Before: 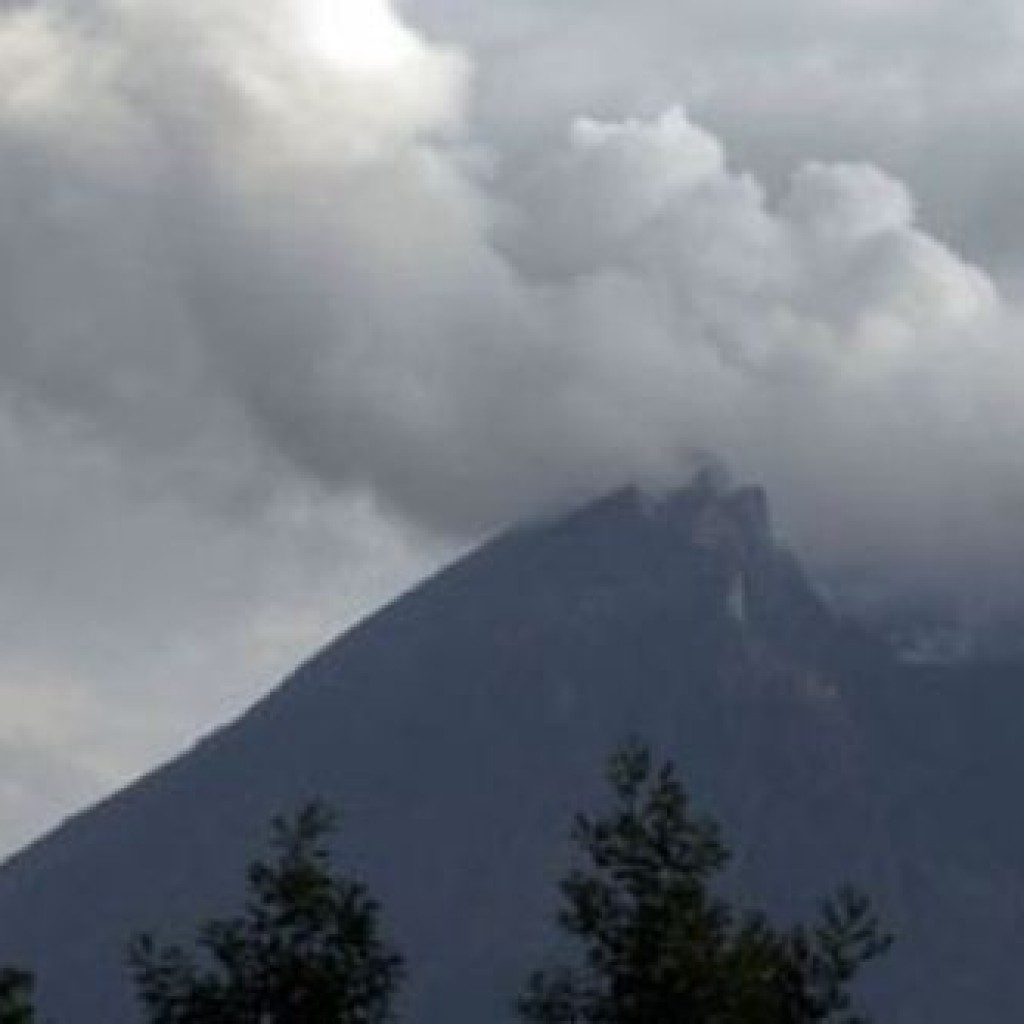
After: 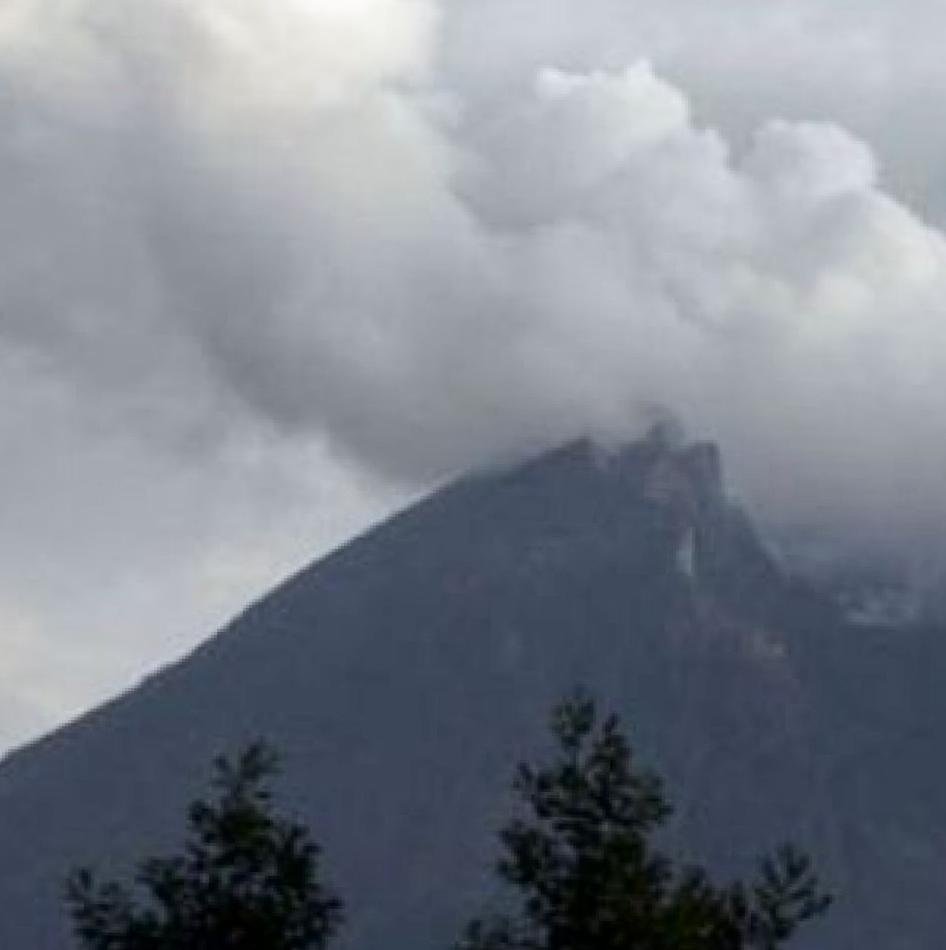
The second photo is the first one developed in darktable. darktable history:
tone curve: curves: ch0 [(0, 0) (0.004, 0.001) (0.133, 0.112) (0.325, 0.362) (0.832, 0.893) (1, 1)], color space Lab, independent channels, preserve colors none
tone equalizer: -7 EV 0.172 EV, -6 EV 0.086 EV, -5 EV 0.058 EV, -4 EV 0.077 EV, -2 EV -0.033 EV, -1 EV -0.046 EV, +0 EV -0.077 EV
crop and rotate: angle -1.9°, left 3.139%, top 3.681%, right 1.45%, bottom 0.461%
